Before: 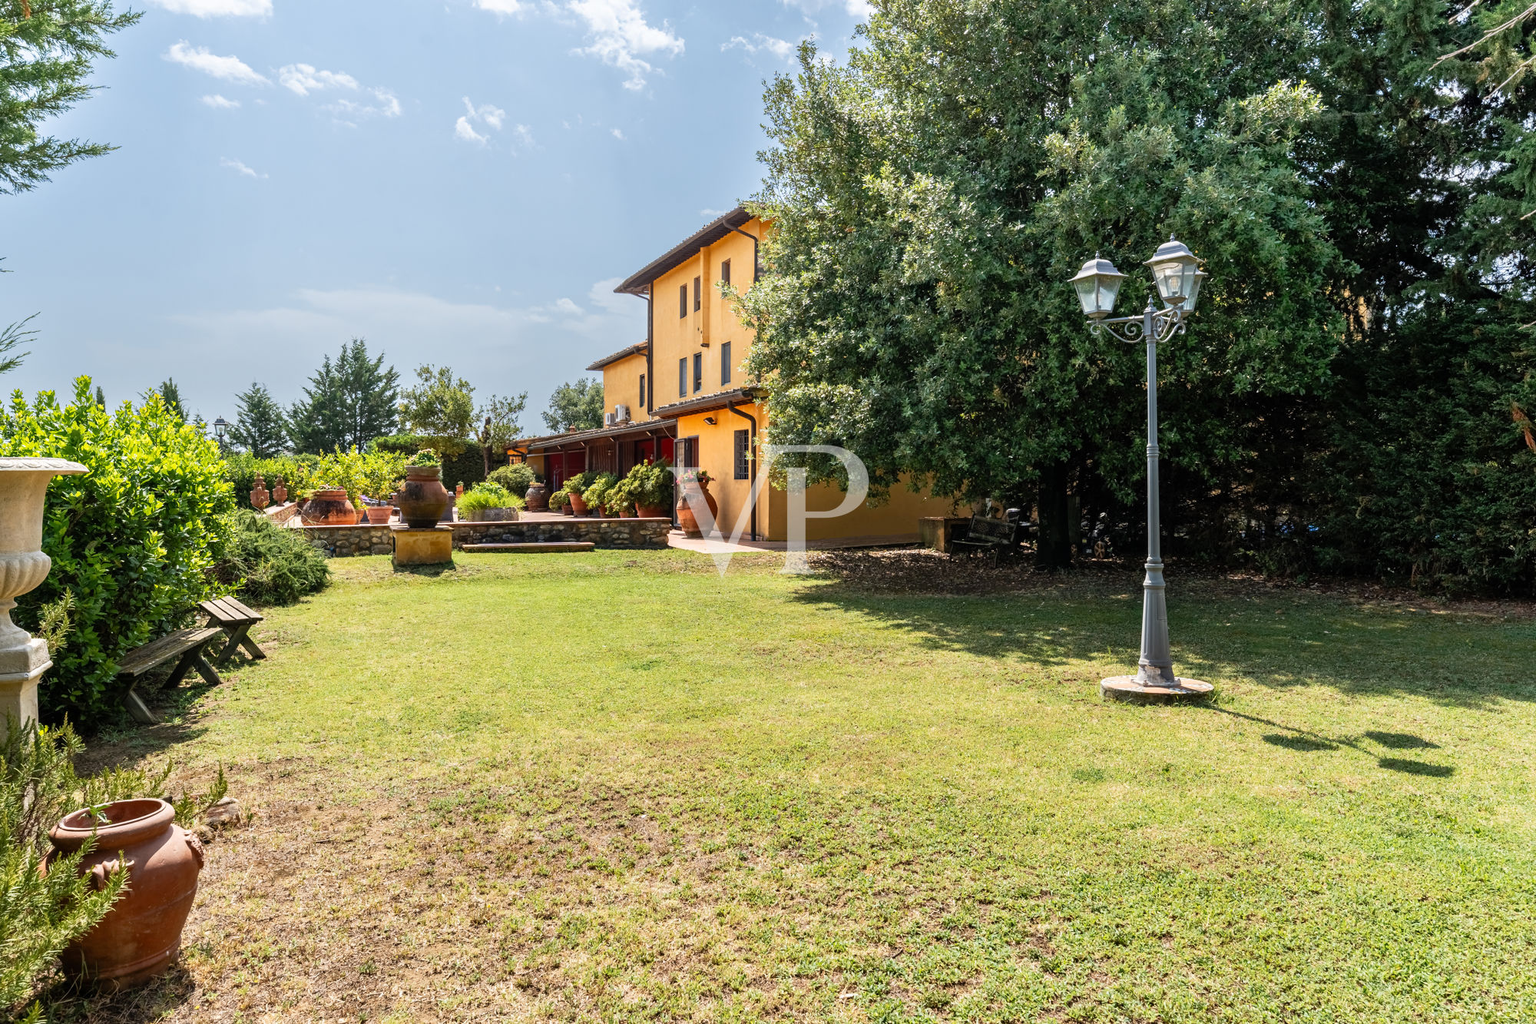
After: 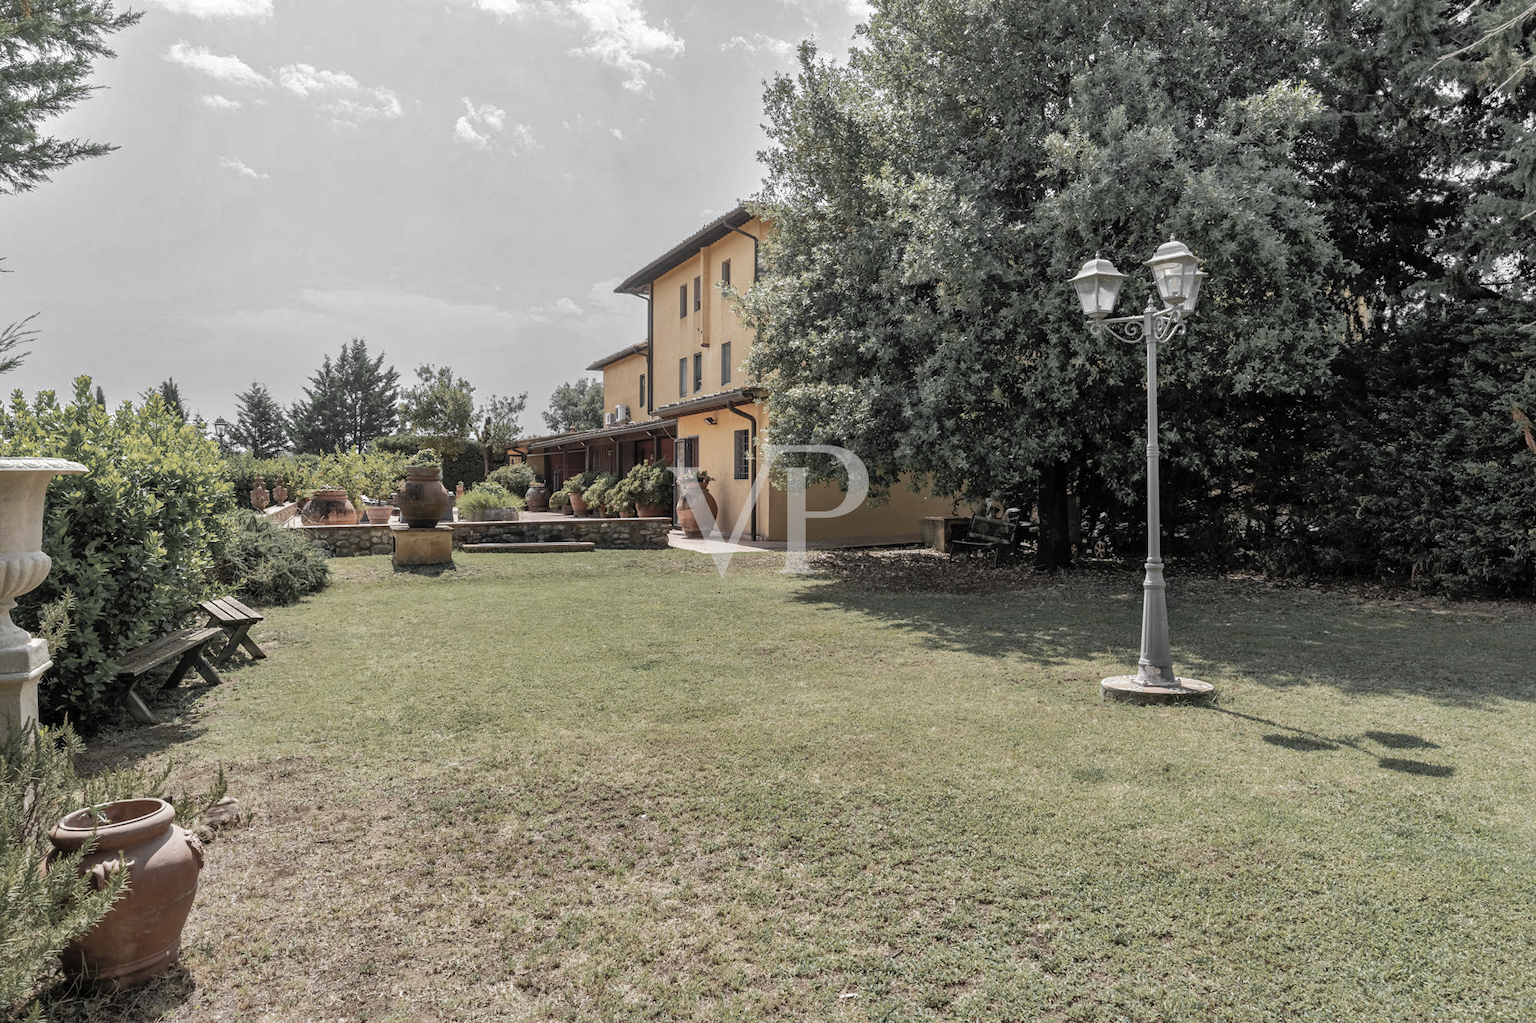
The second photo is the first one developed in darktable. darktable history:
color zones: curves: ch0 [(0, 0.613) (0.01, 0.613) (0.245, 0.448) (0.498, 0.529) (0.642, 0.665) (0.879, 0.777) (0.99, 0.613)]; ch1 [(0, 0.035) (0.121, 0.189) (0.259, 0.197) (0.415, 0.061) (0.589, 0.022) (0.732, 0.022) (0.857, 0.026) (0.991, 0.053)]
shadows and highlights: highlights -60
